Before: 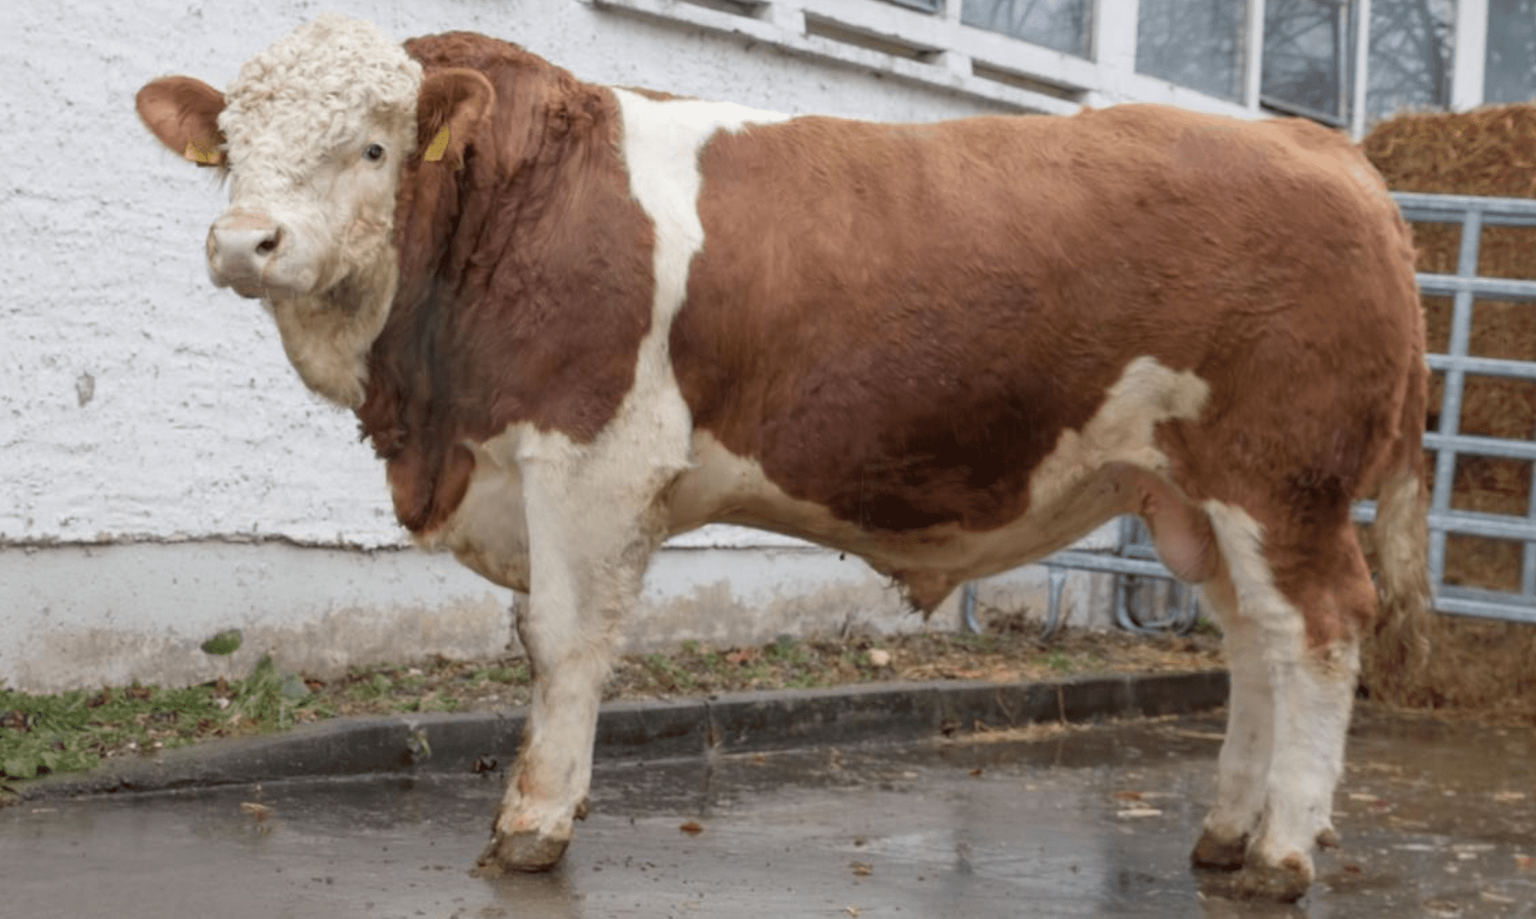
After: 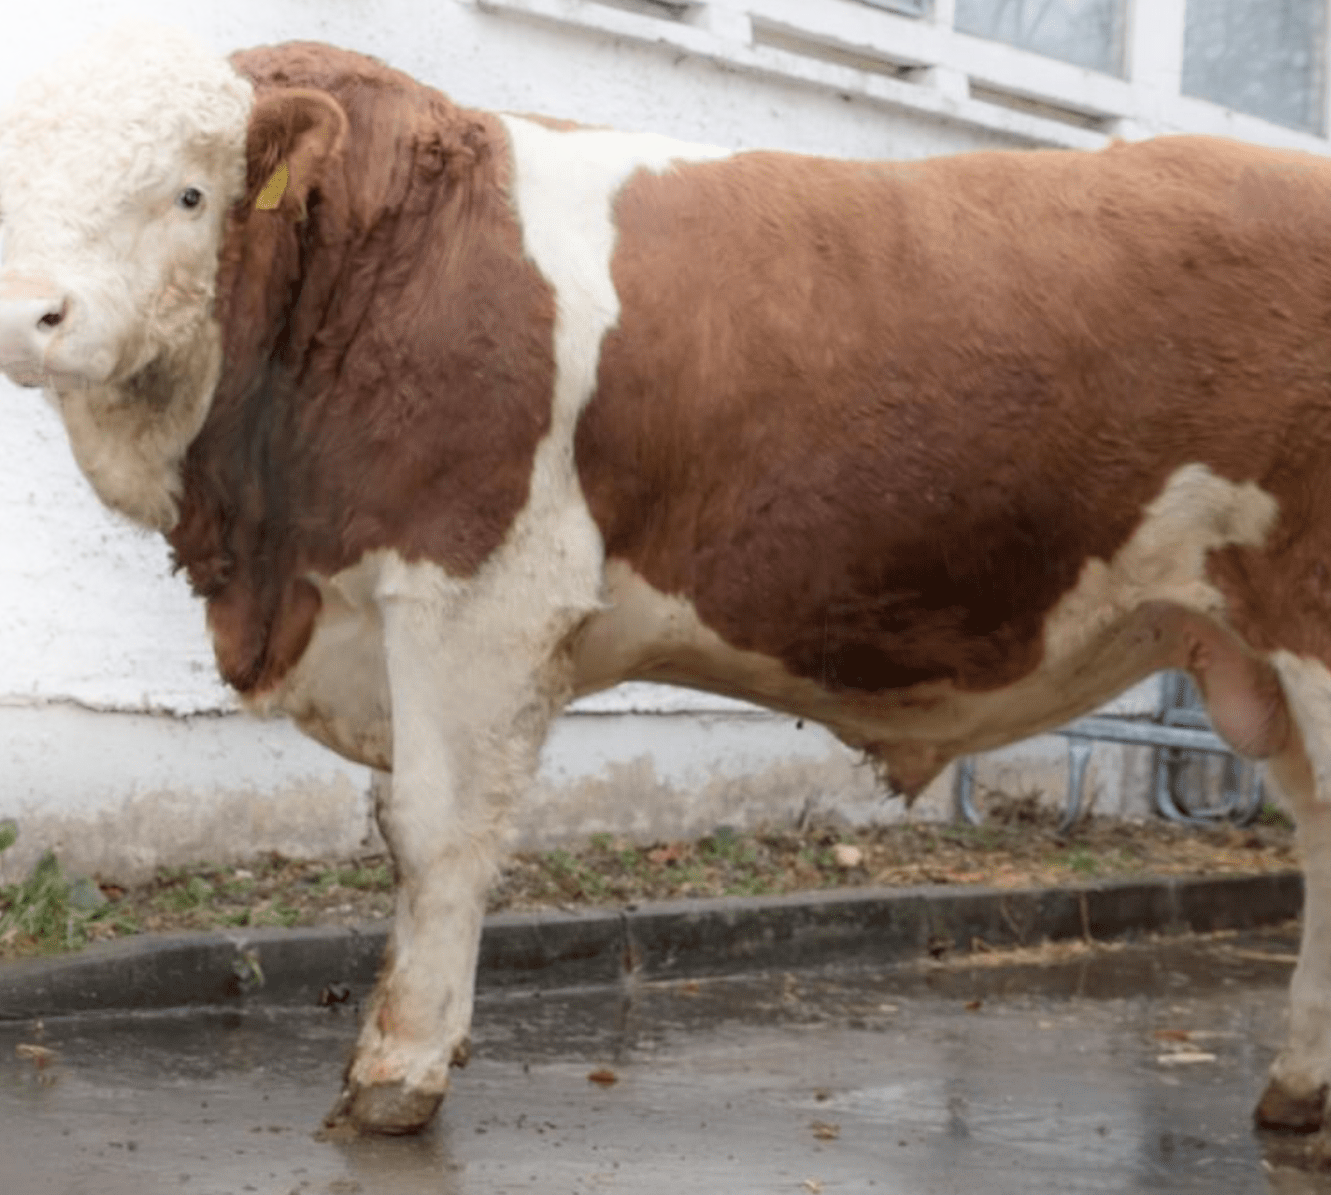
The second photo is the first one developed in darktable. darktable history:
crop and rotate: left 14.886%, right 18.544%
shadows and highlights: shadows -20.67, highlights 99.23, highlights color adjustment 0.413%, soften with gaussian
